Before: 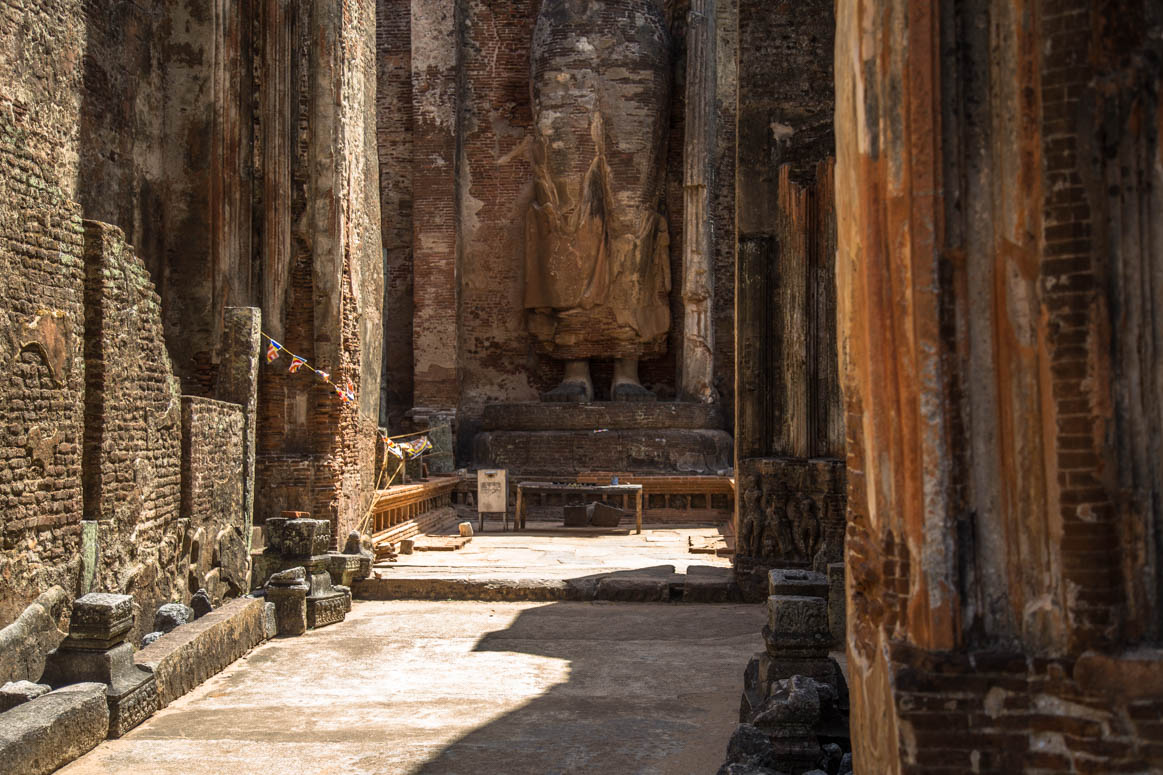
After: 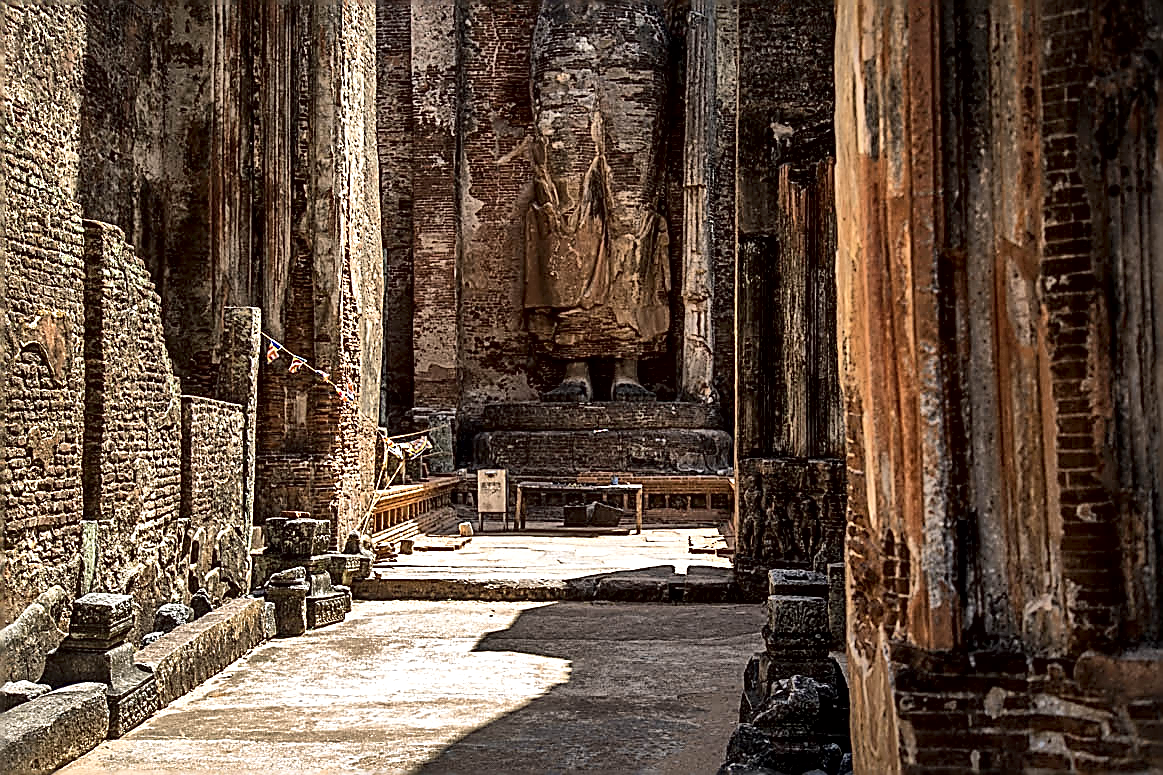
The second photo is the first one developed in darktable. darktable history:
local contrast: mode bilateral grid, contrast 44, coarseness 69, detail 214%, midtone range 0.2
sharpen: amount 1.861
